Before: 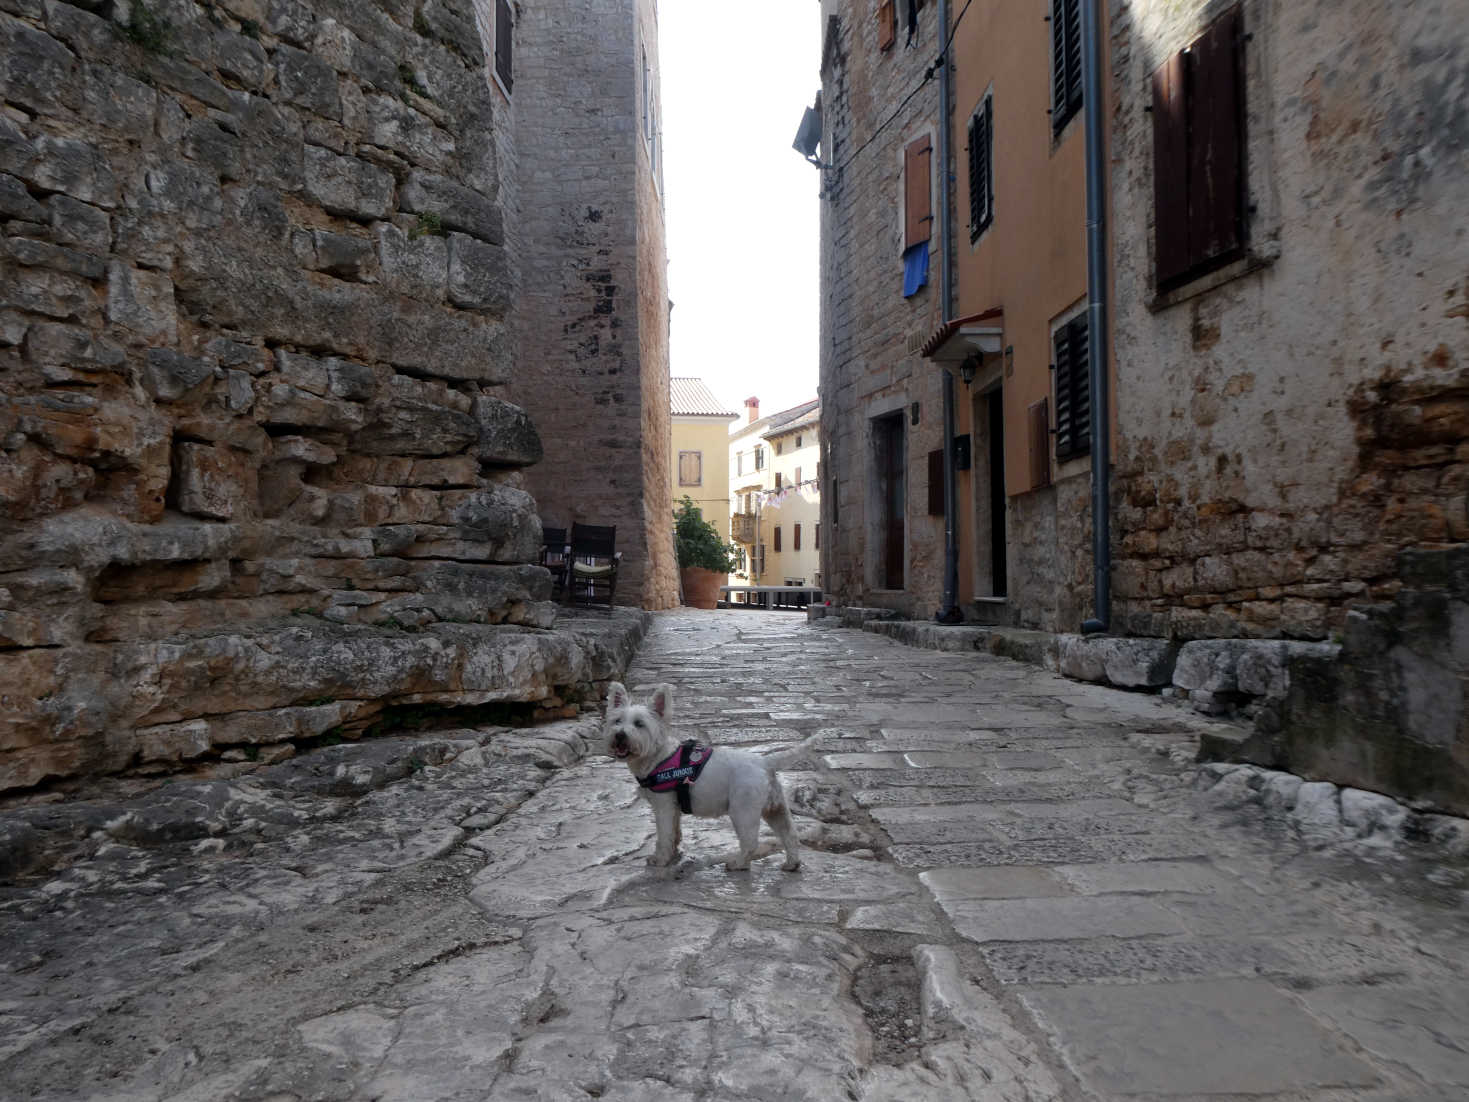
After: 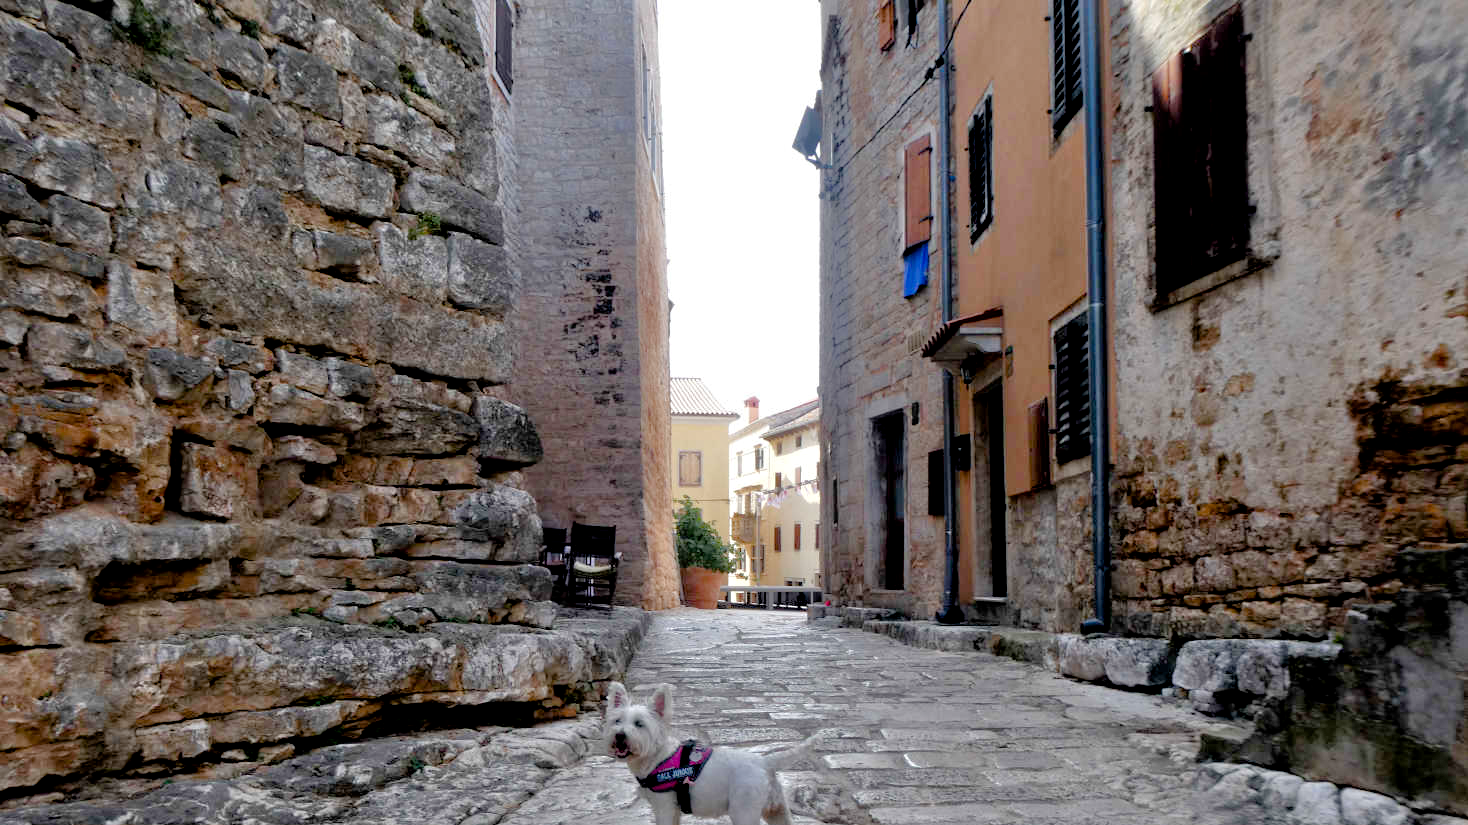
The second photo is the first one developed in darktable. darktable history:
tone equalizer: -7 EV 0.15 EV, -6 EV 0.6 EV, -5 EV 1.15 EV, -4 EV 1.33 EV, -3 EV 1.15 EV, -2 EV 0.6 EV, -1 EV 0.15 EV, mask exposure compensation -0.5 EV
exposure: black level correction 0.007, compensate highlight preservation false
crop: bottom 24.967%
color balance rgb: perceptual saturation grading › global saturation 20%, perceptual saturation grading › highlights -25%, perceptual saturation grading › shadows 25%
shadows and highlights: shadows 25, highlights -25
